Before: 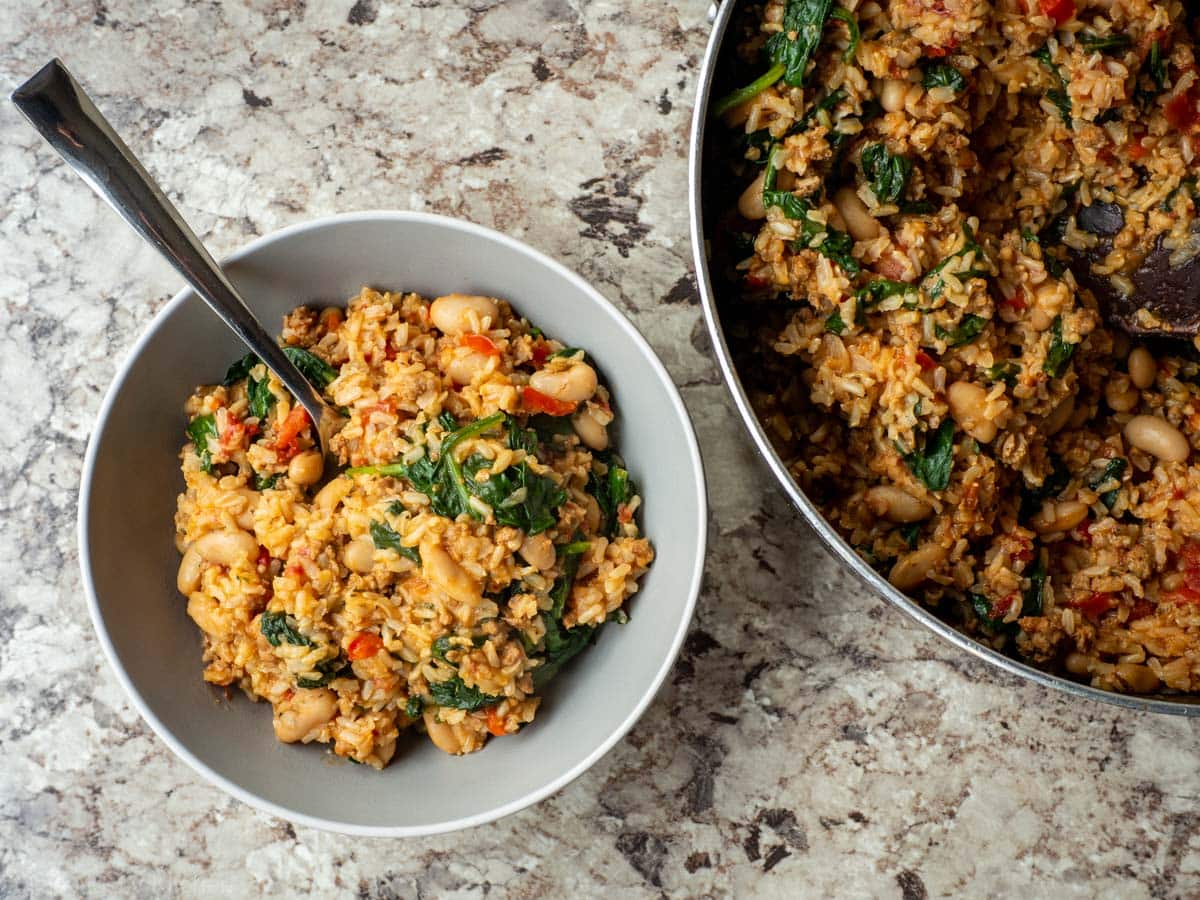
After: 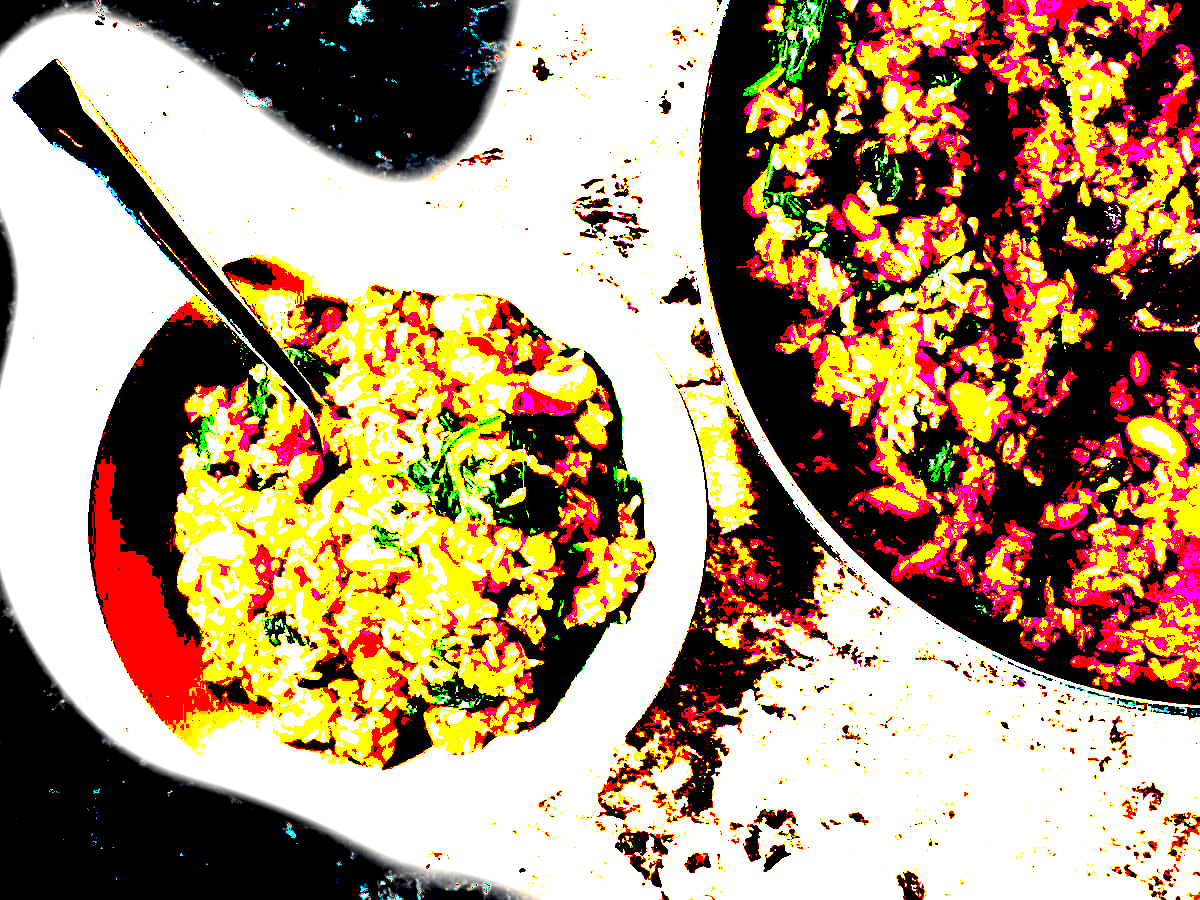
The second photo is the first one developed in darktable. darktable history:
exposure: black level correction 0.1, exposure 3 EV, compensate highlight preservation false
shadows and highlights: soften with gaussian
tone equalizer: -8 EV -0.417 EV, -7 EV -0.389 EV, -6 EV -0.333 EV, -5 EV -0.222 EV, -3 EV 0.222 EV, -2 EV 0.333 EV, -1 EV 0.389 EV, +0 EV 0.417 EV, edges refinement/feathering 500, mask exposure compensation -1.57 EV, preserve details no
